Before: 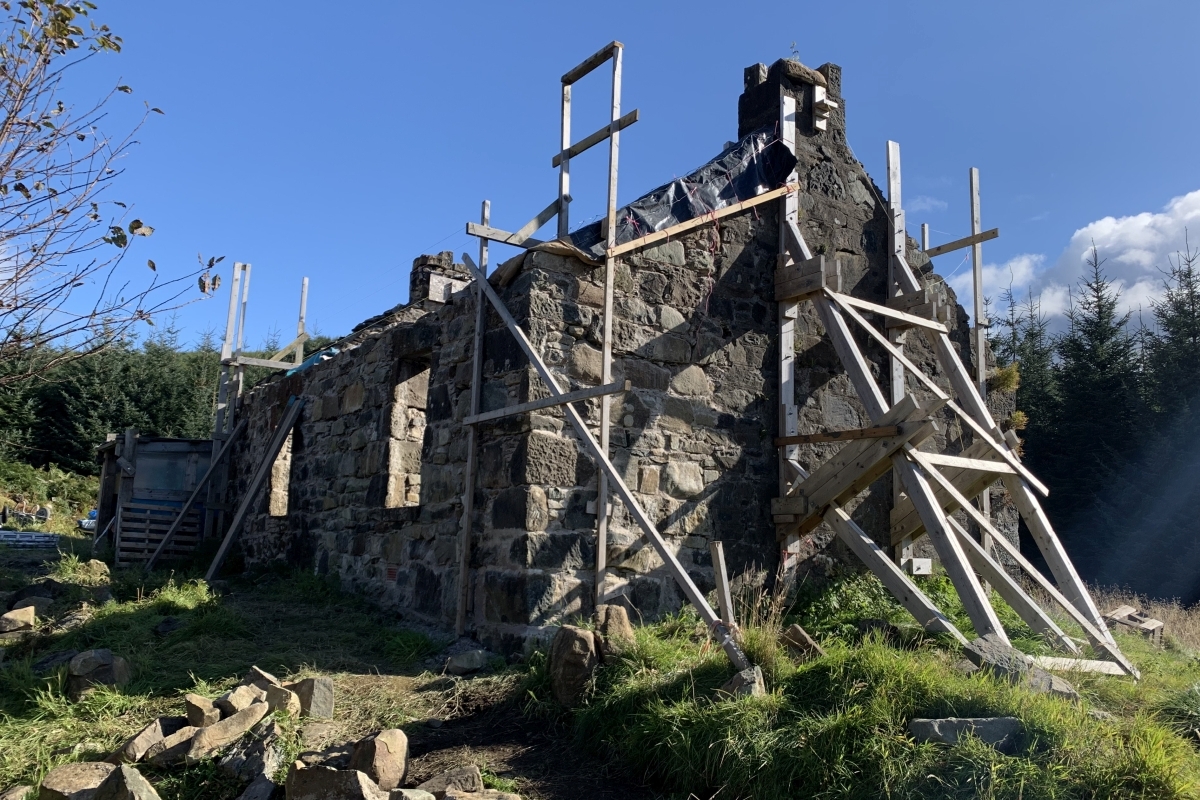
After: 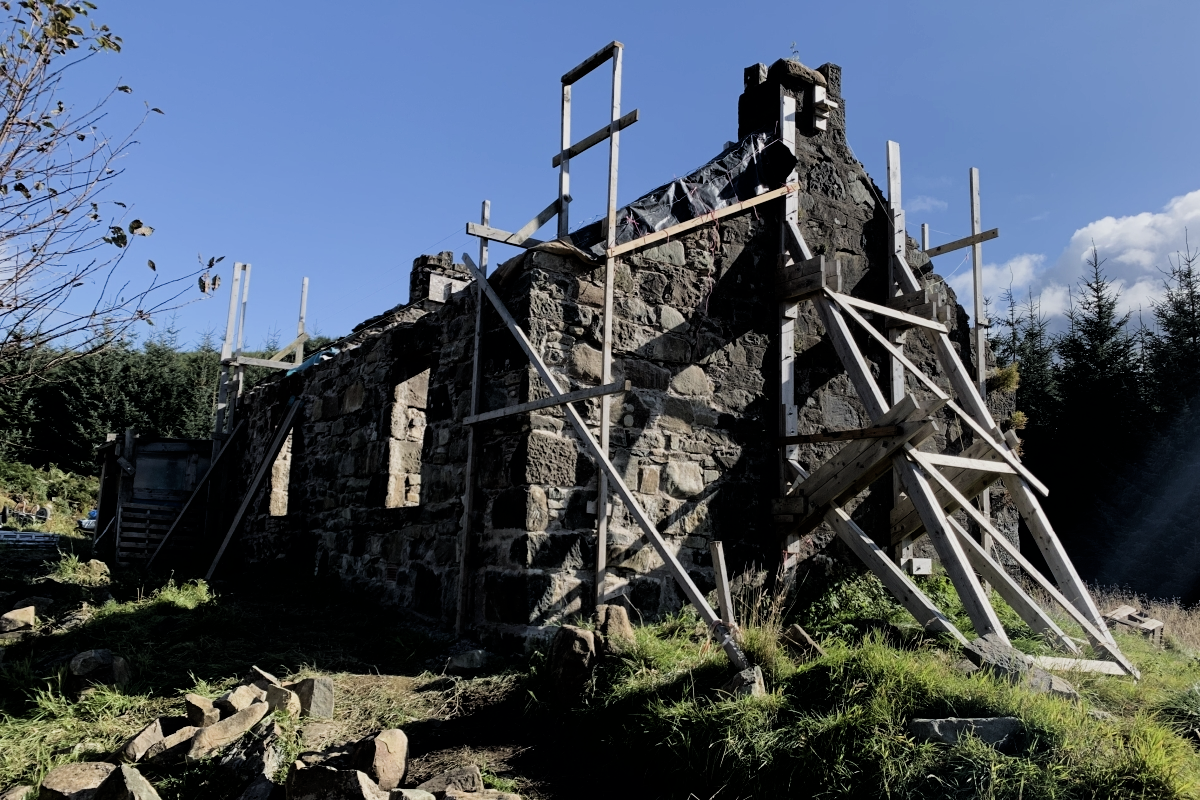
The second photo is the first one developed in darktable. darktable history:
contrast brightness saturation: saturation -0.065
filmic rgb: black relative exposure -5.05 EV, white relative exposure 3.55 EV, hardness 3.19, contrast 1.202, highlights saturation mix -30.75%
